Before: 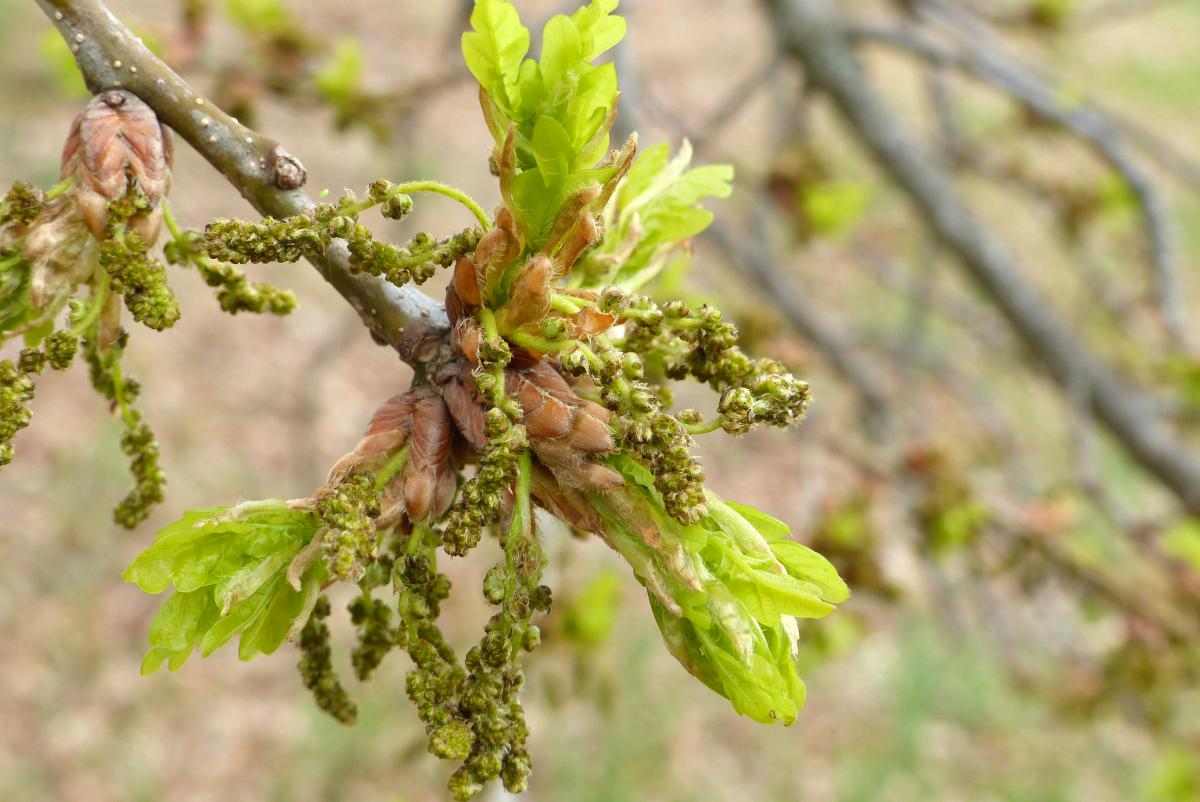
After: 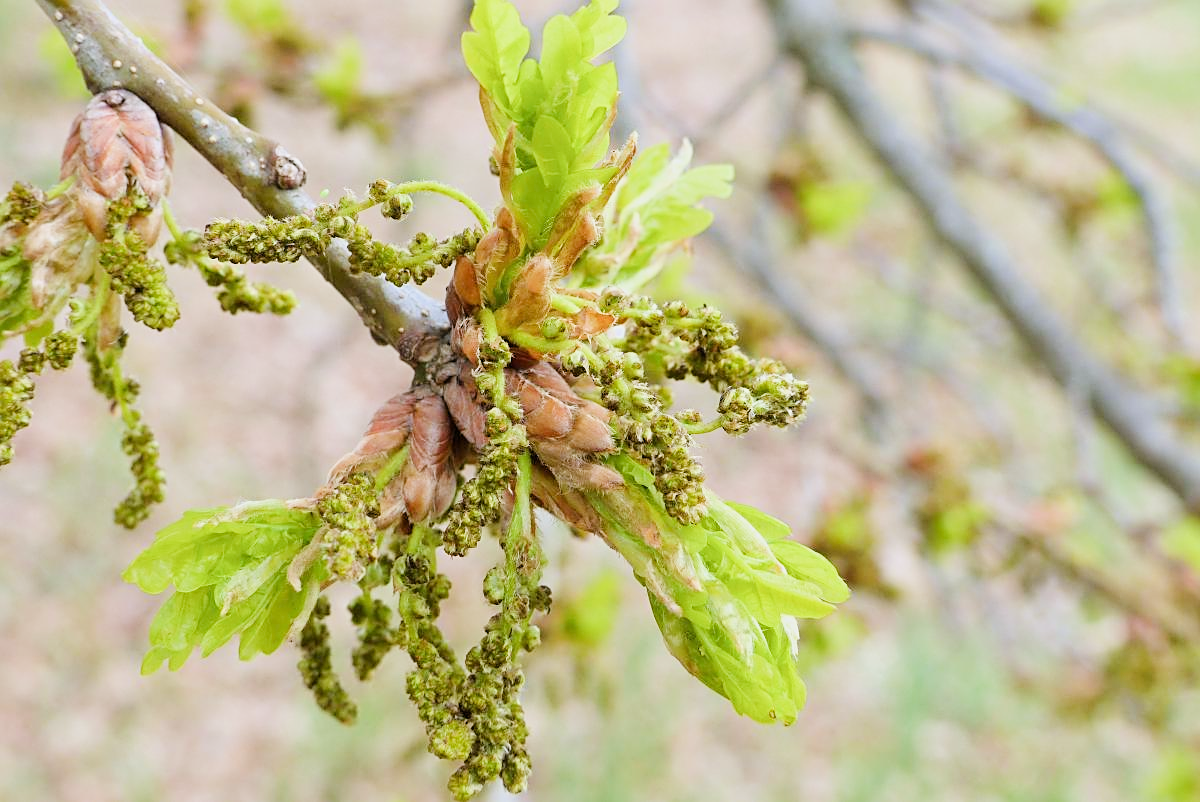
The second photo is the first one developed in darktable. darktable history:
exposure: black level correction 0, exposure 0.9 EV, compensate highlight preservation false
white balance: red 0.967, blue 1.119, emerald 0.756
sharpen: on, module defaults
filmic rgb: black relative exposure -7.65 EV, white relative exposure 4.56 EV, hardness 3.61
